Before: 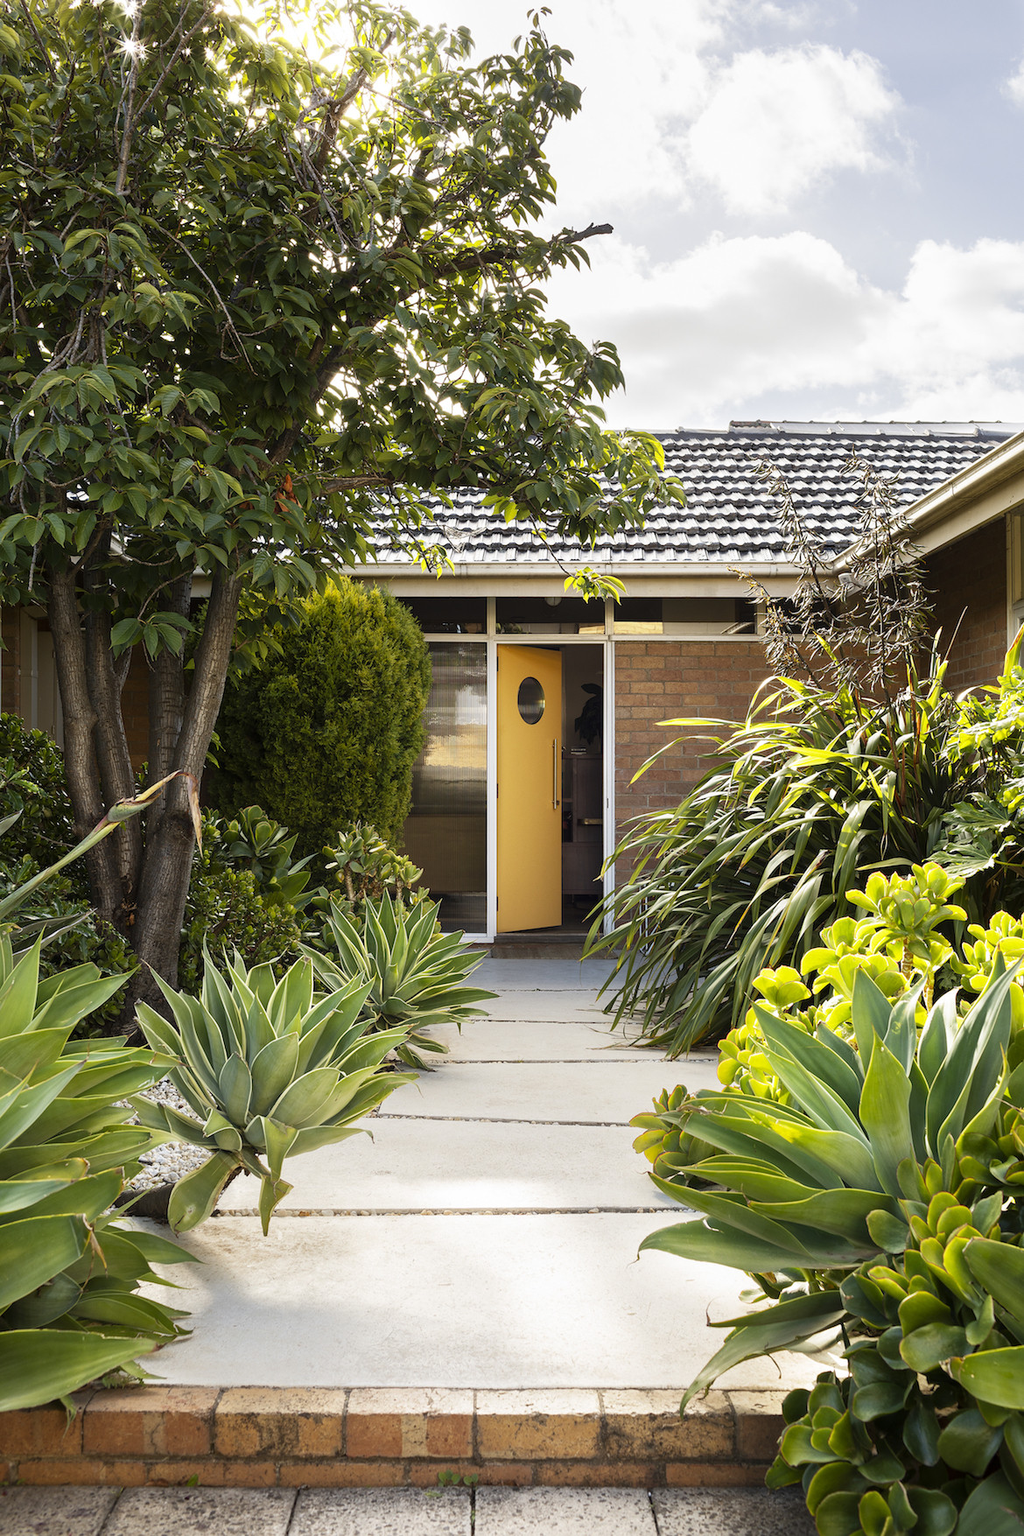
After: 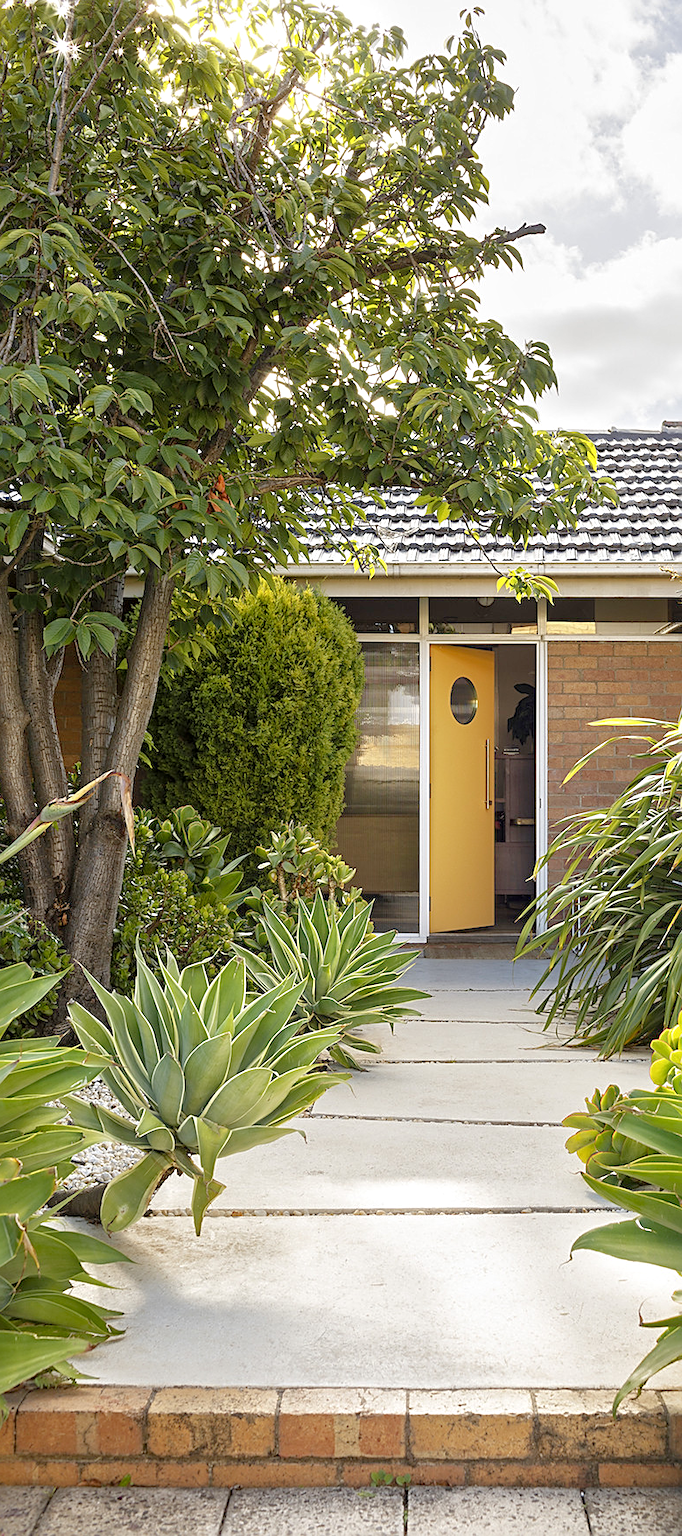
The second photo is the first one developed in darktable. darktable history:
tone curve: curves: ch0 [(0, 0) (0.004, 0.008) (0.077, 0.156) (0.169, 0.29) (0.774, 0.774) (1, 1)], color space Lab, linked channels, preserve colors none
sharpen: on, module defaults
local contrast: mode bilateral grid, contrast 30, coarseness 25, midtone range 0.2
crop and rotate: left 6.617%, right 26.717%
